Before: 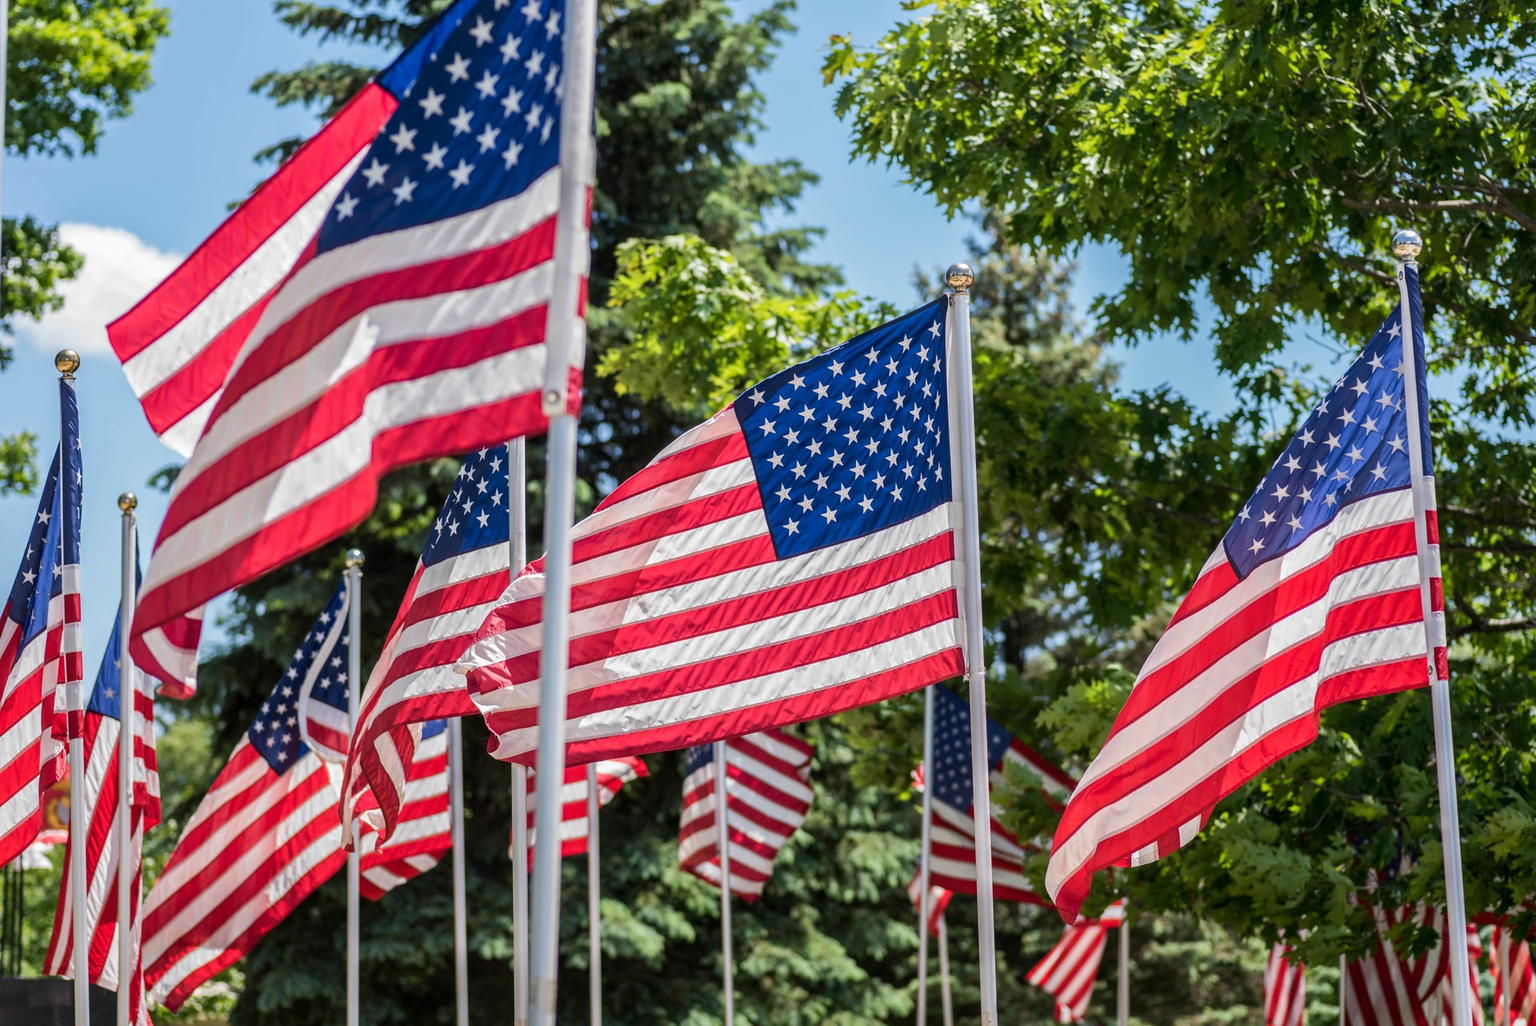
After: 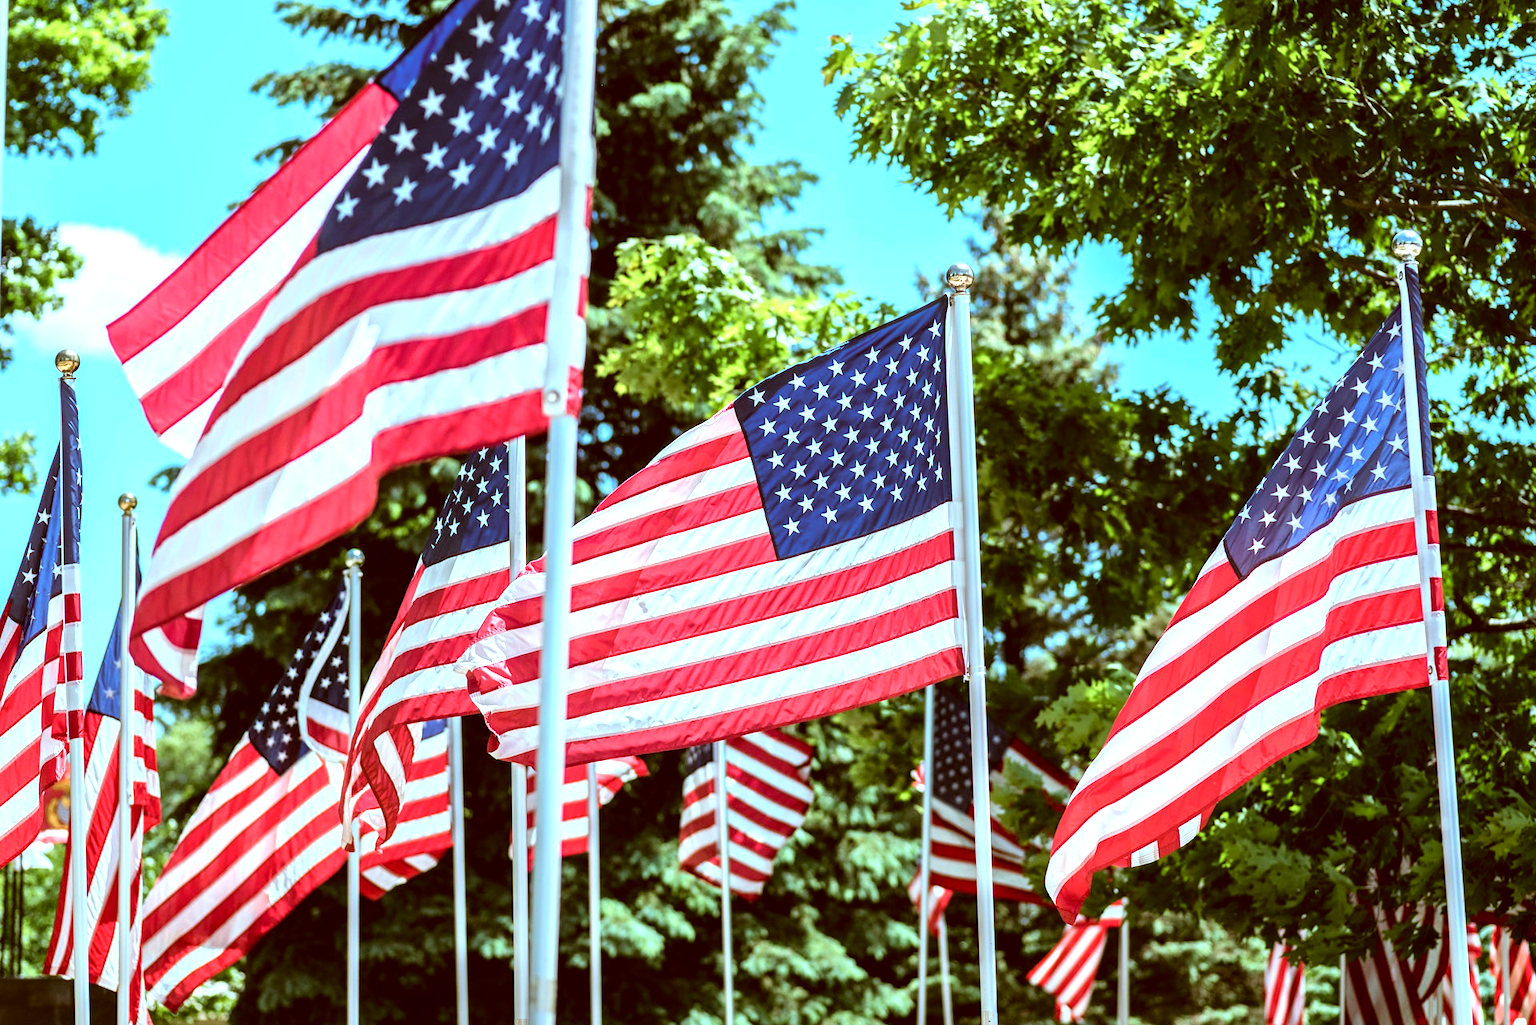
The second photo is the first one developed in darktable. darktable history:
tone equalizer: -8 EV -1.09 EV, -7 EV -1.02 EV, -6 EV -0.865 EV, -5 EV -0.611 EV, -3 EV 0.581 EV, -2 EV 0.87 EV, -1 EV 1.01 EV, +0 EV 1.07 EV, mask exposure compensation -0.512 EV
color correction: highlights a* -14.18, highlights b* -16.96, shadows a* 10.02, shadows b* 29.43
